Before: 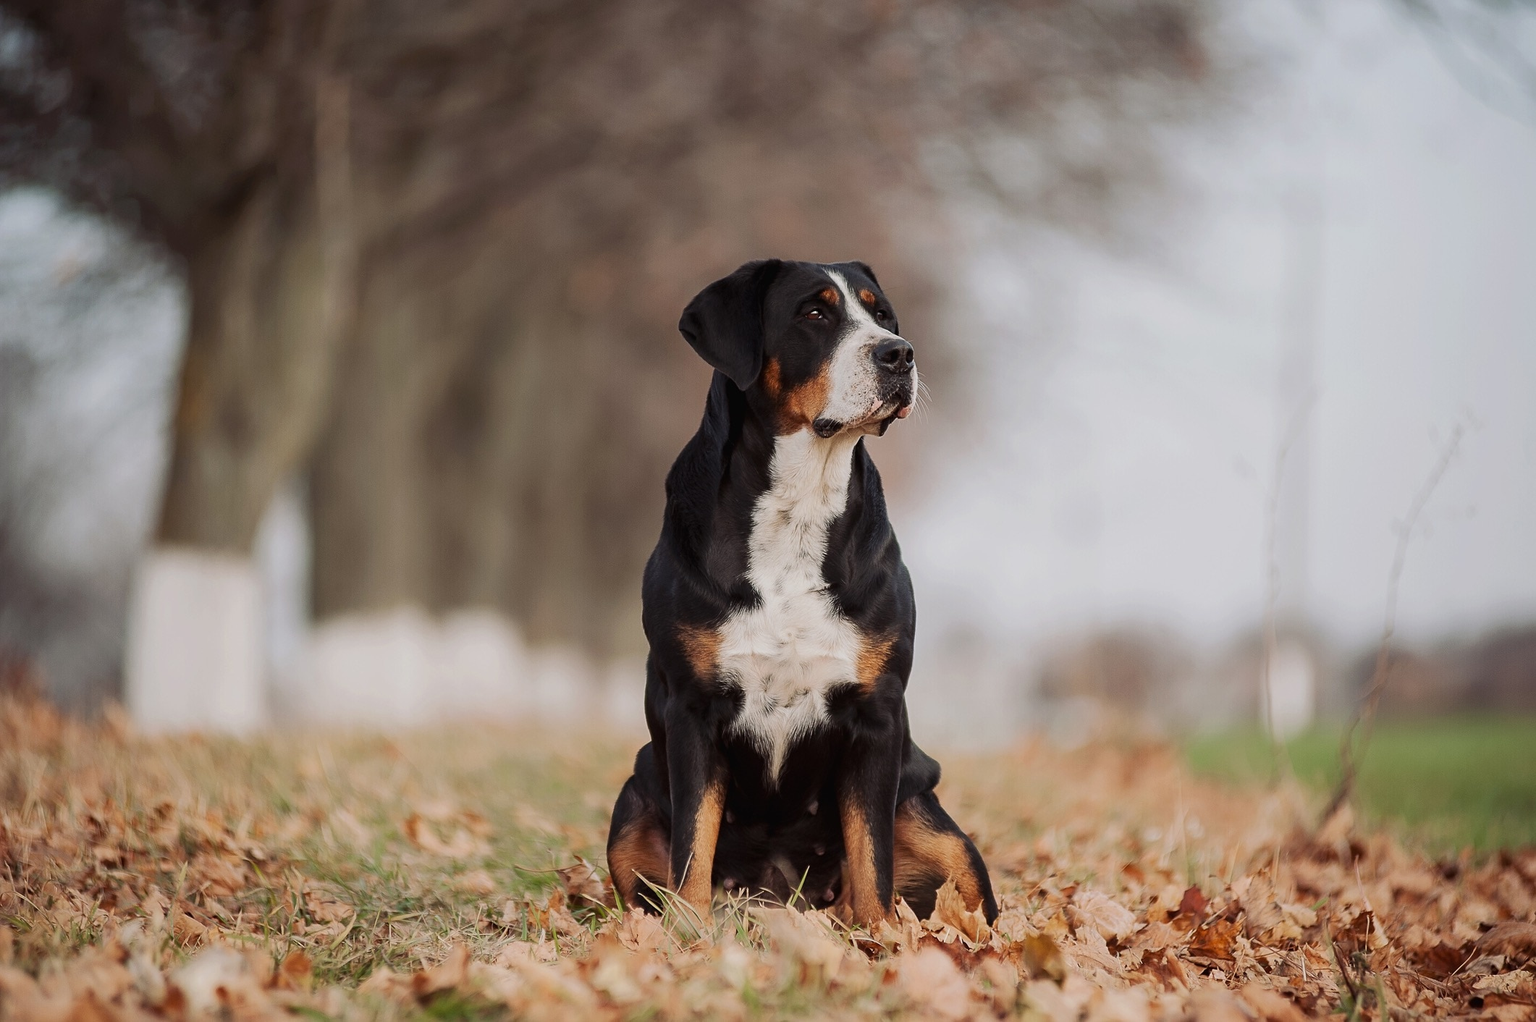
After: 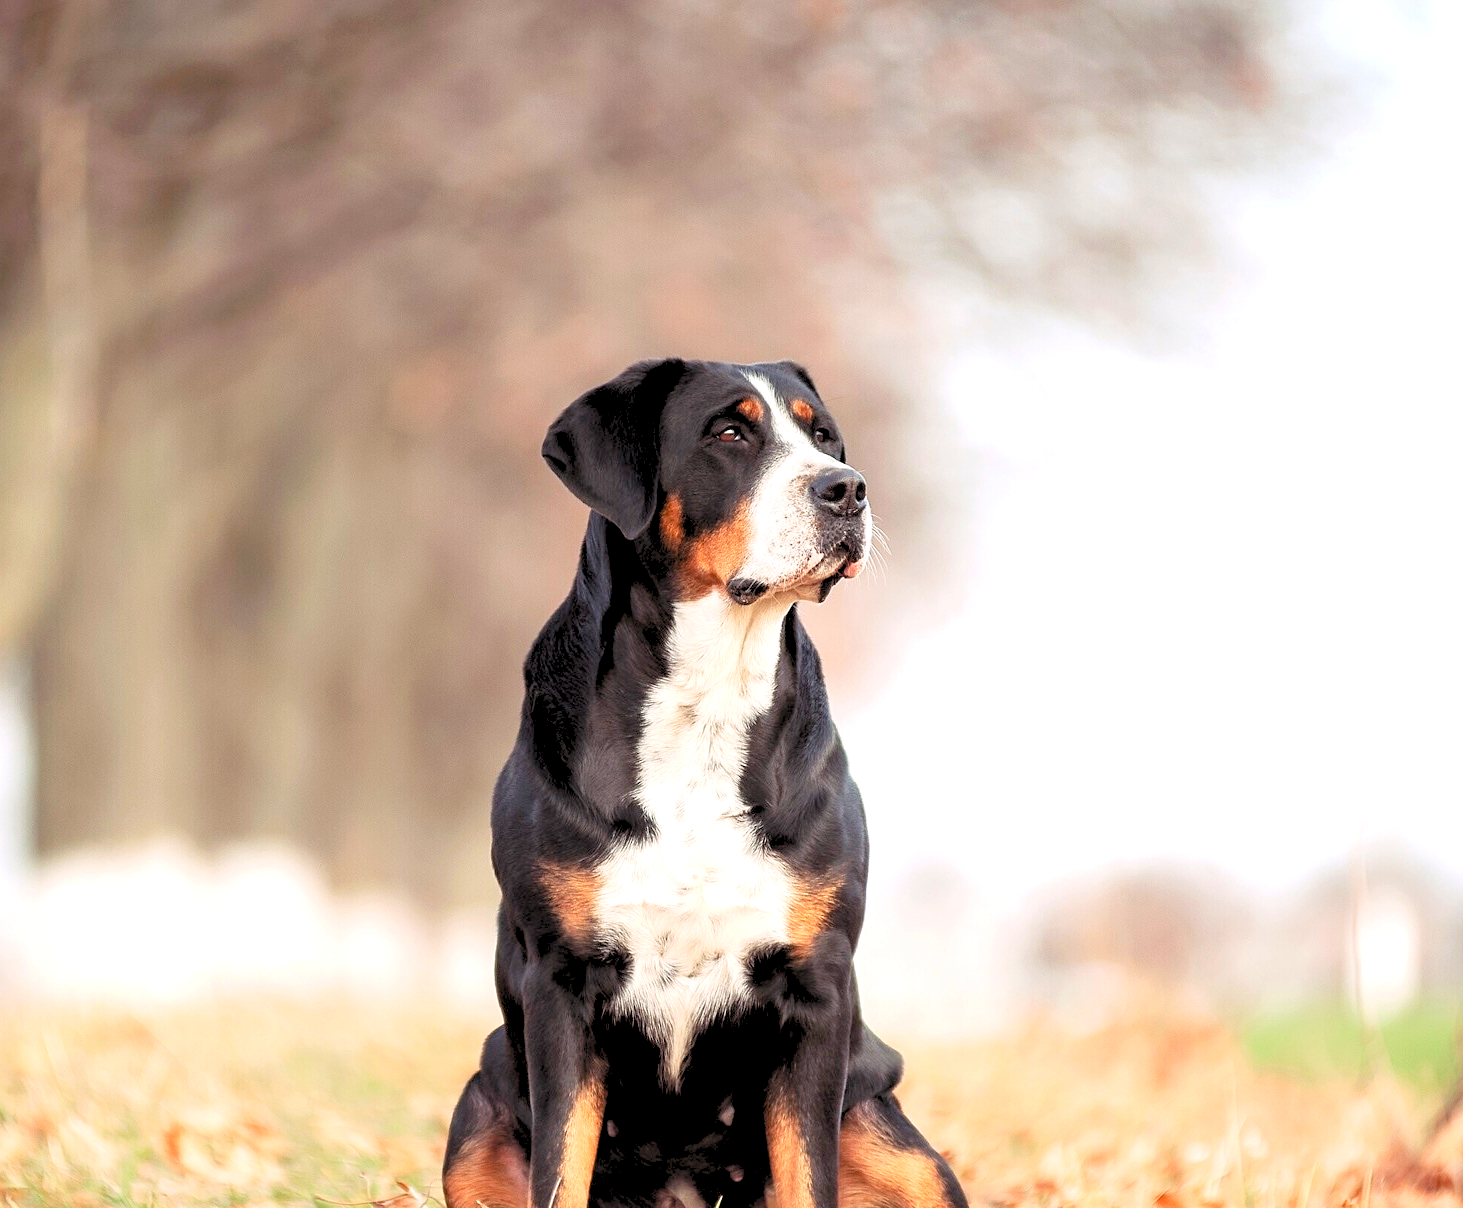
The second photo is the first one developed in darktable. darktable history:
crop: left 18.681%, right 12.35%, bottom 14.415%
exposure: exposure 1 EV, compensate highlight preservation false
levels: levels [0.093, 0.434, 0.988]
